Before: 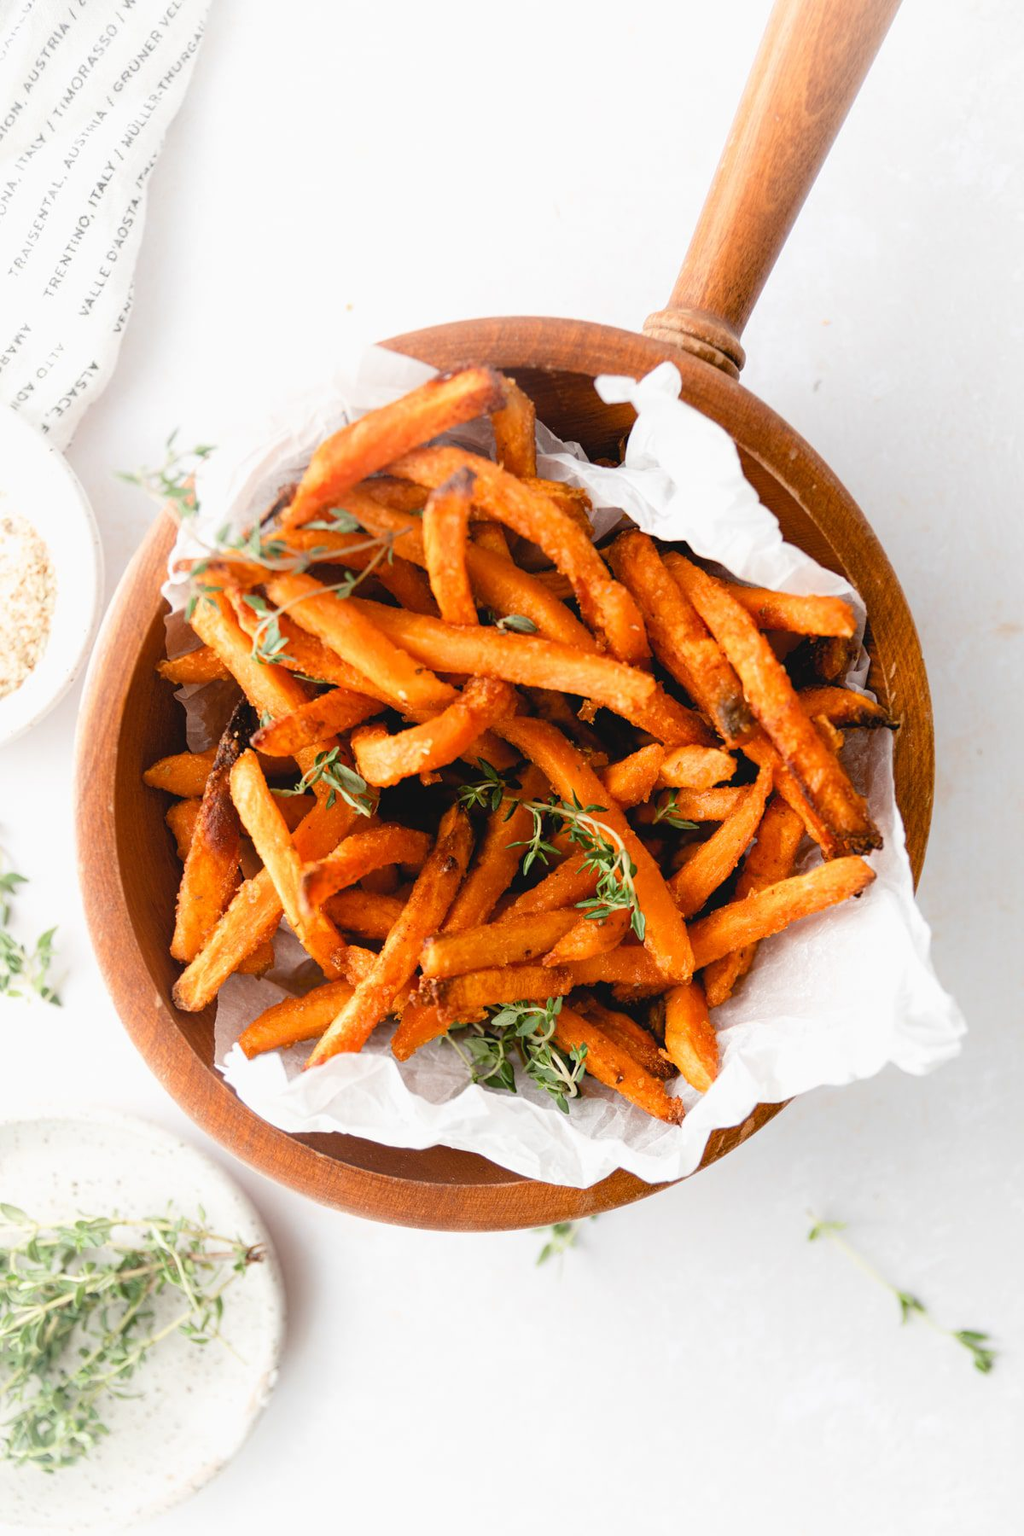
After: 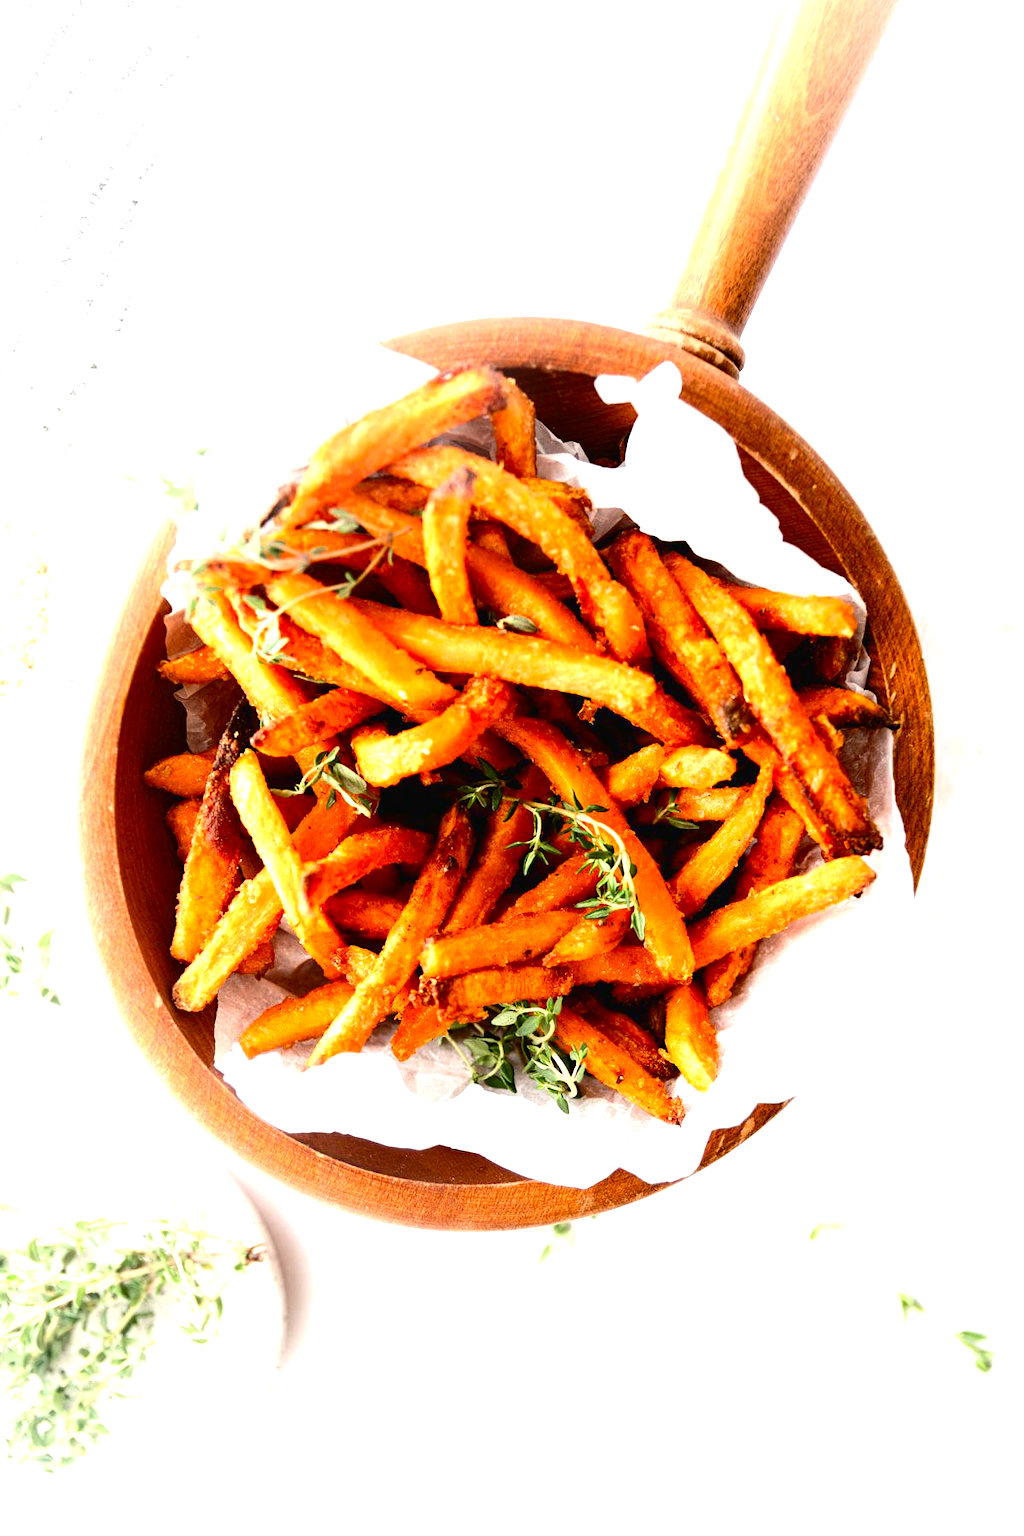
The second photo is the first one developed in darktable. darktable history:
contrast brightness saturation: contrast 0.186, brightness -0.244, saturation 0.108
exposure: black level correction 0, exposure 1 EV, compensate highlight preservation false
